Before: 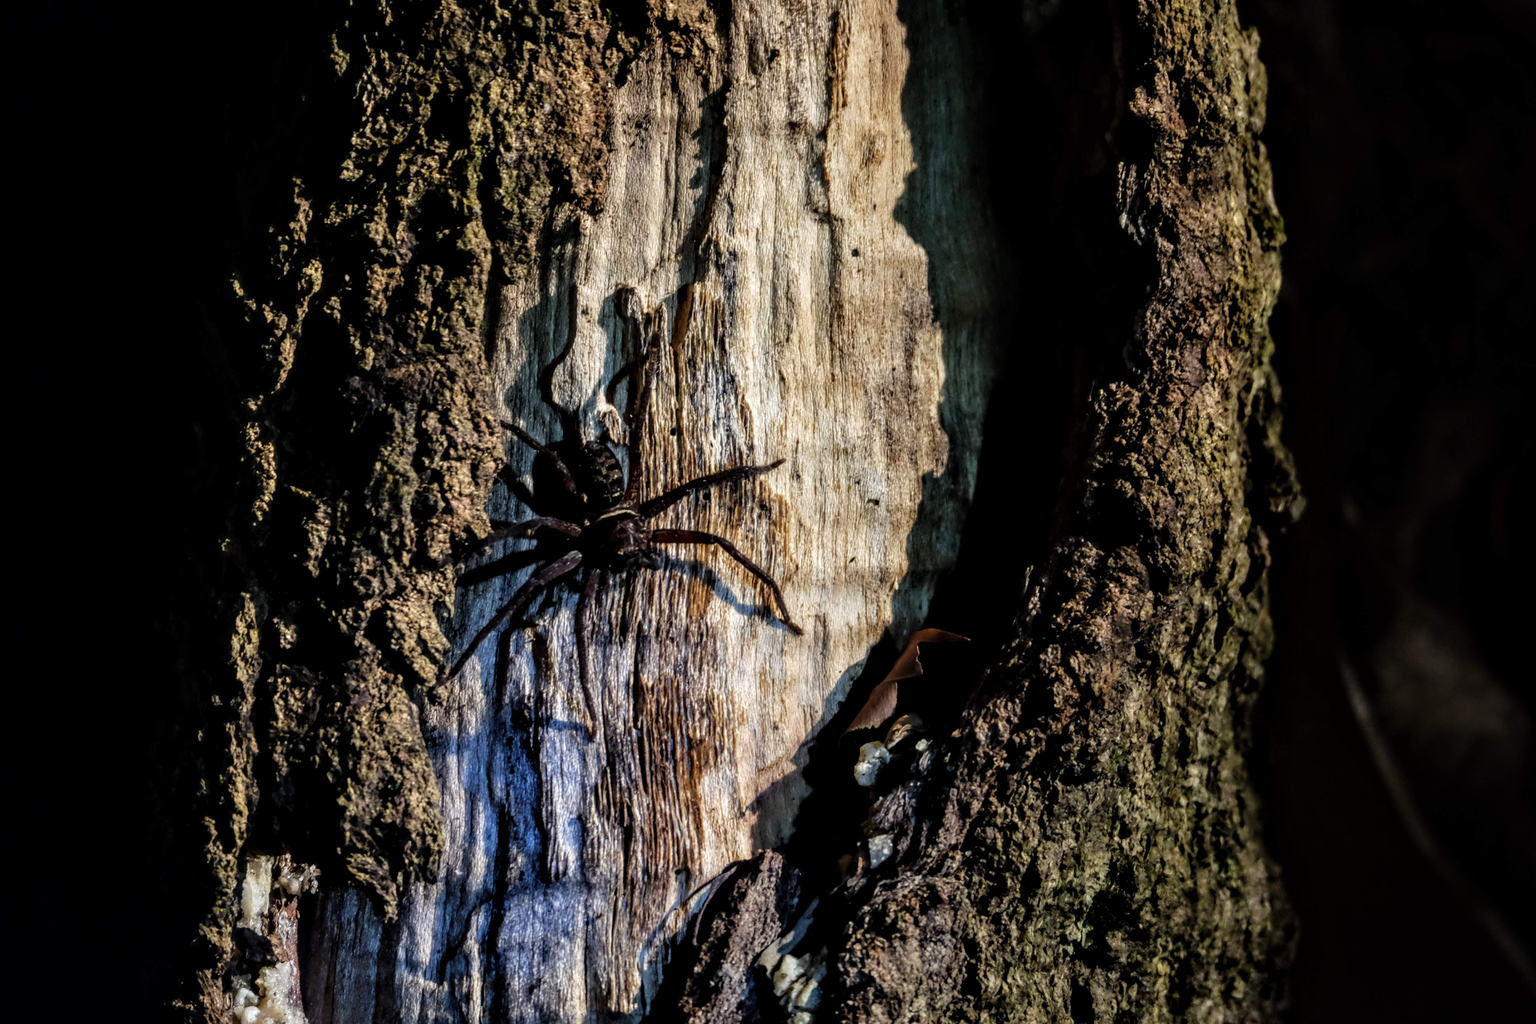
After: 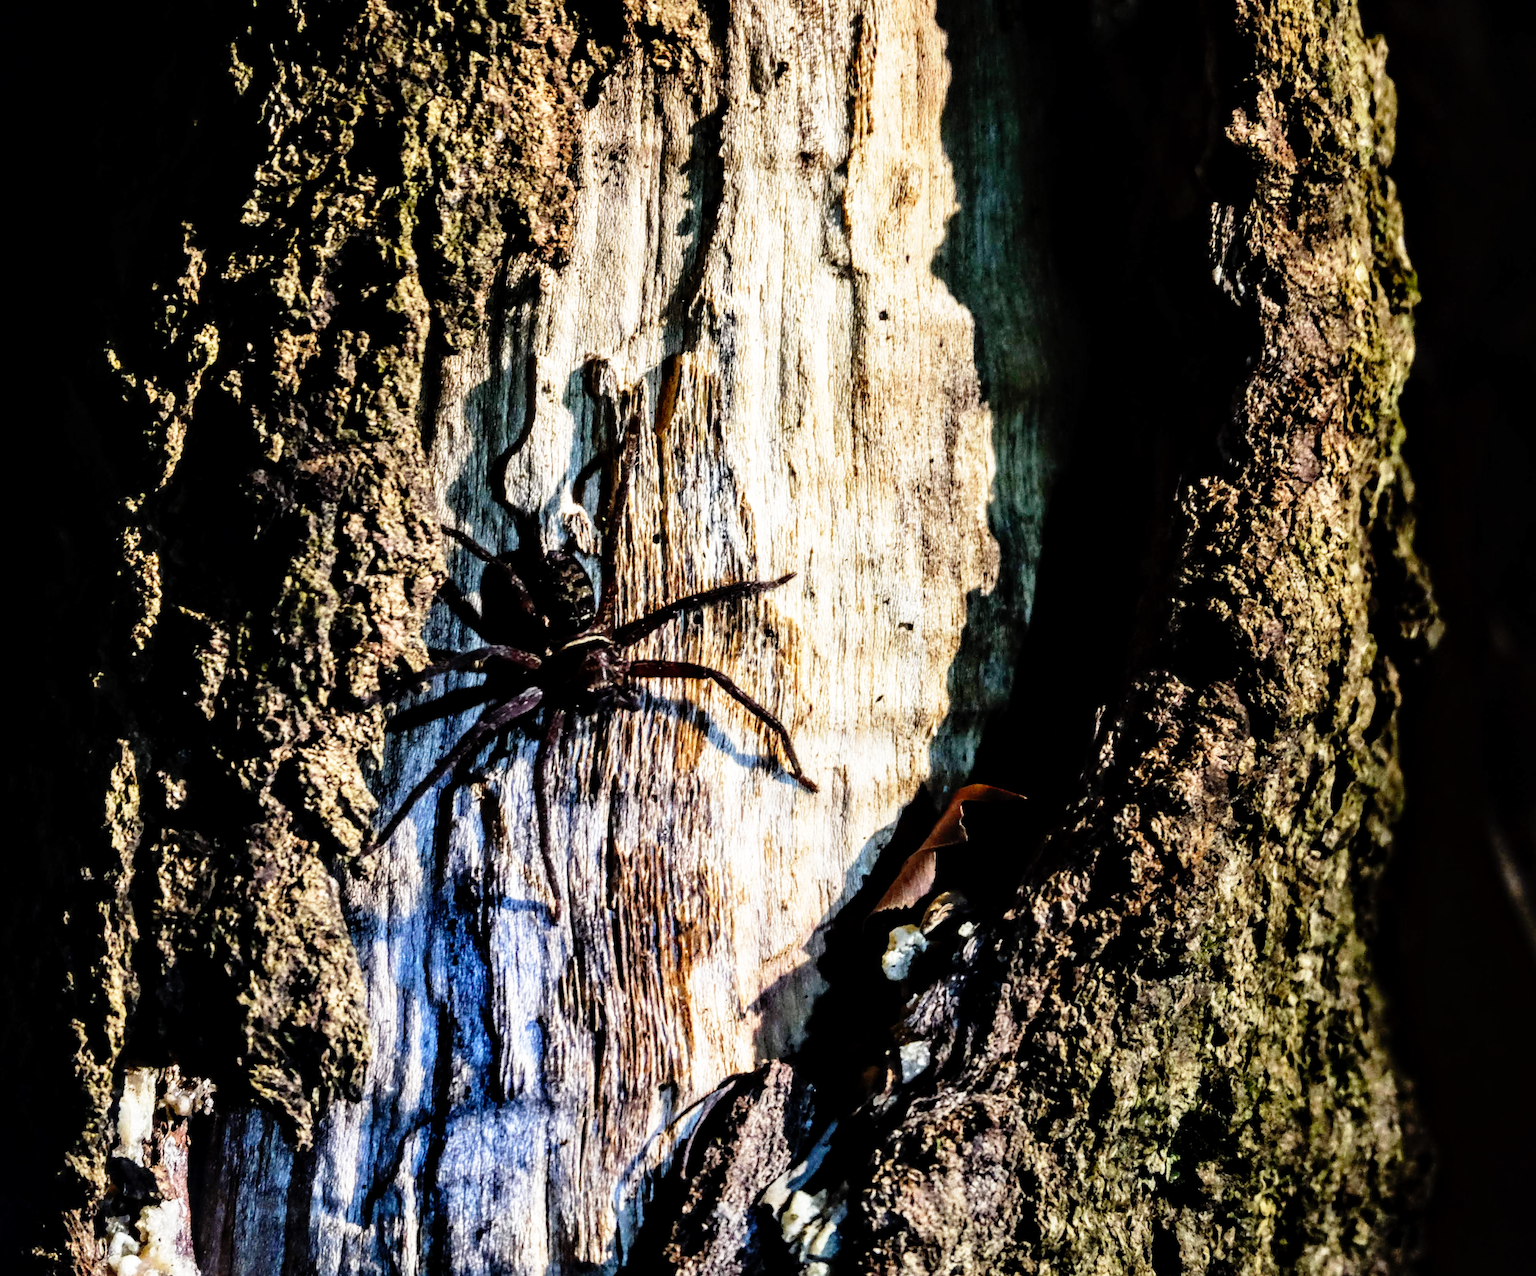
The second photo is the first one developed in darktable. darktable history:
base curve: curves: ch0 [(0, 0) (0.012, 0.01) (0.073, 0.168) (0.31, 0.711) (0.645, 0.957) (1, 1)], preserve colors none
crop and rotate: left 9.597%, right 10.195%
